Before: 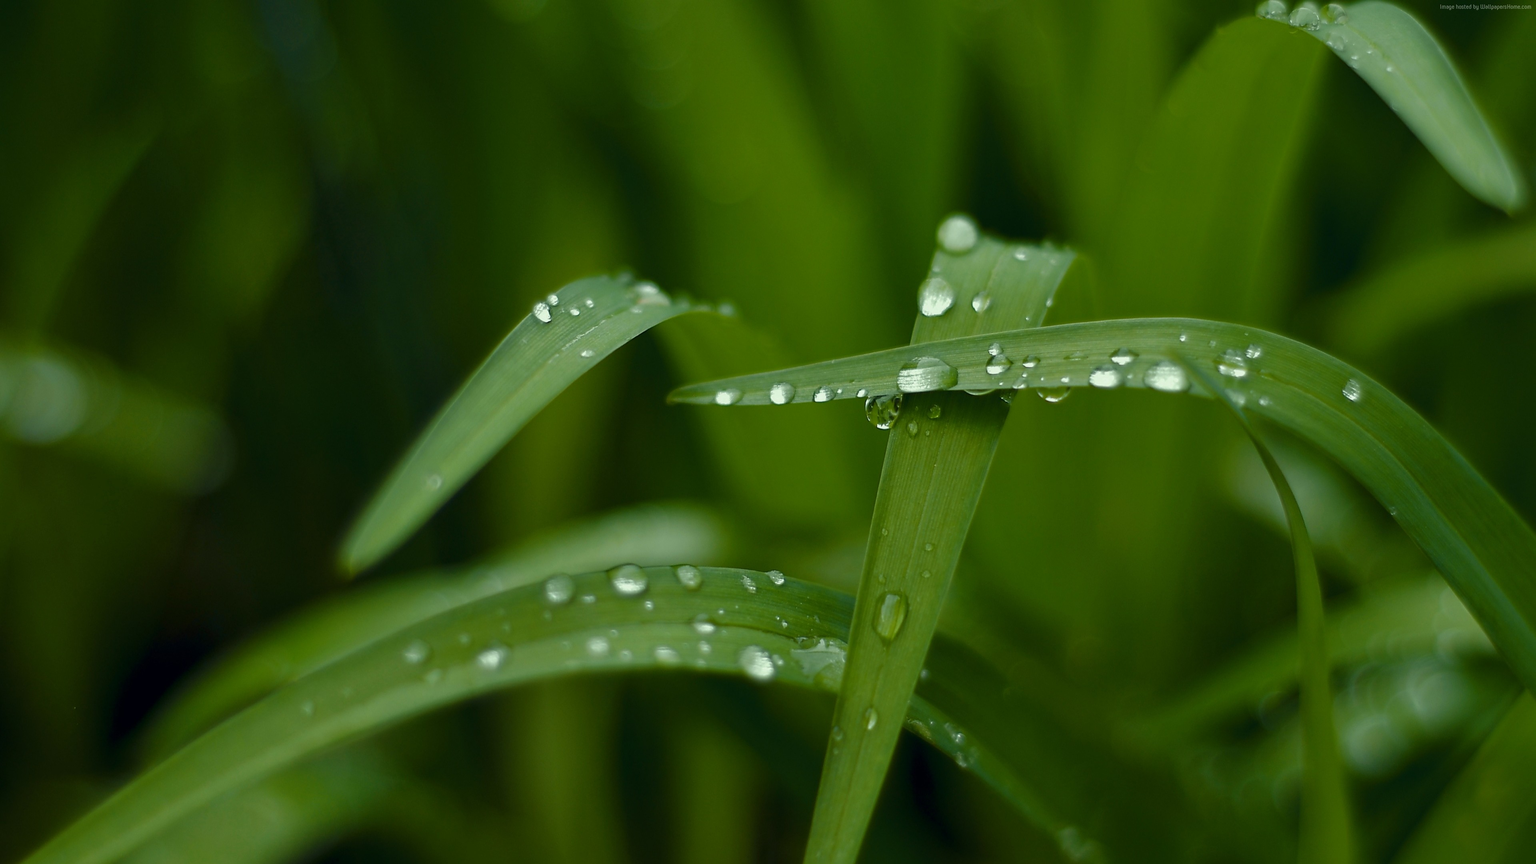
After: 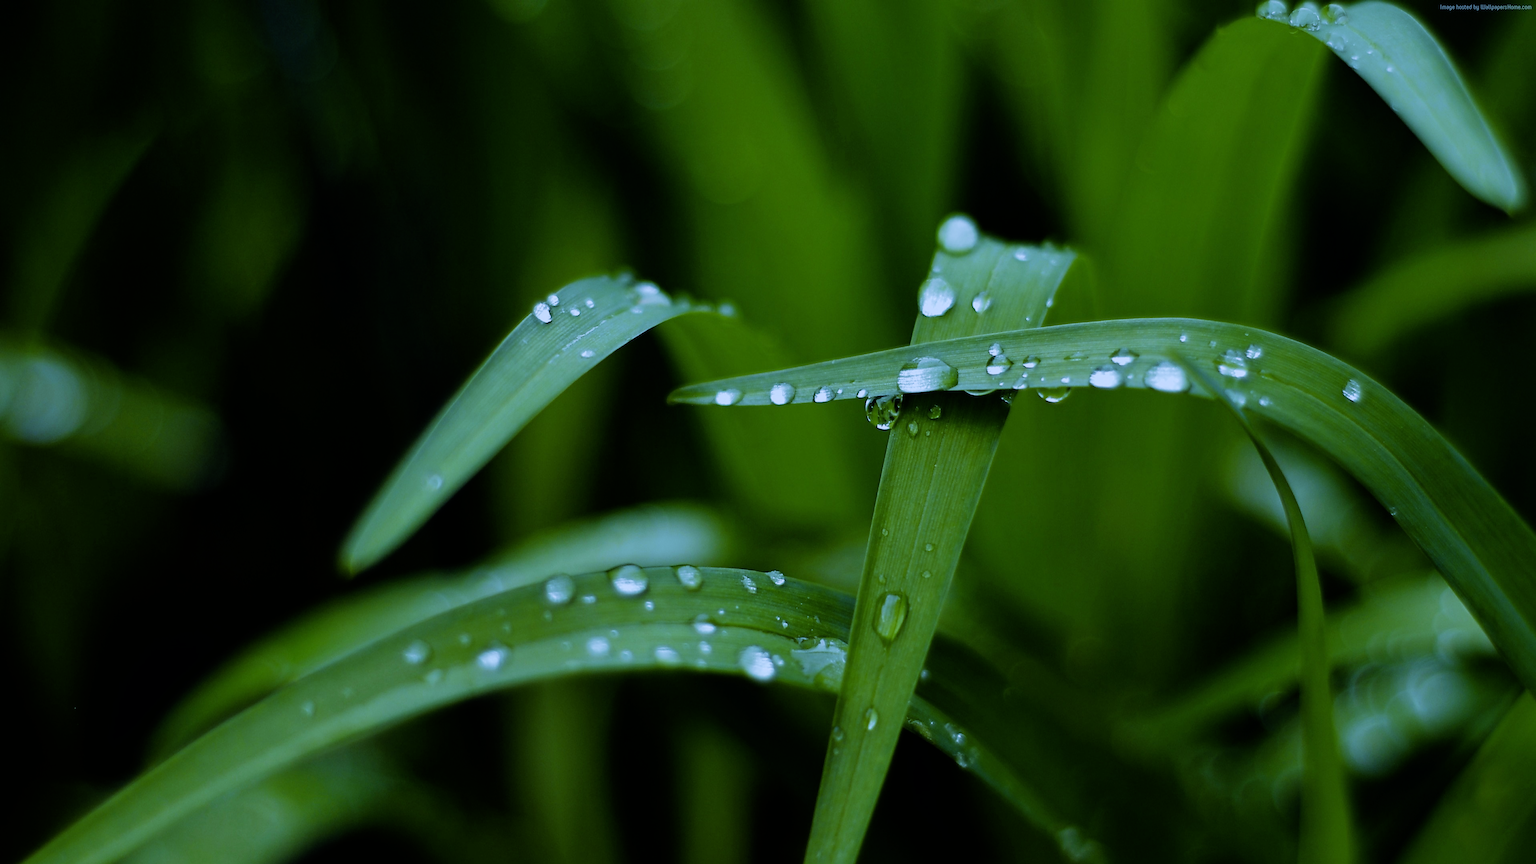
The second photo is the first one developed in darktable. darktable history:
filmic rgb: black relative exposure -5 EV, hardness 2.88, contrast 1.3, highlights saturation mix -30%
exposure: exposure 0.161 EV, compensate highlight preservation false
white balance: red 0.766, blue 1.537
